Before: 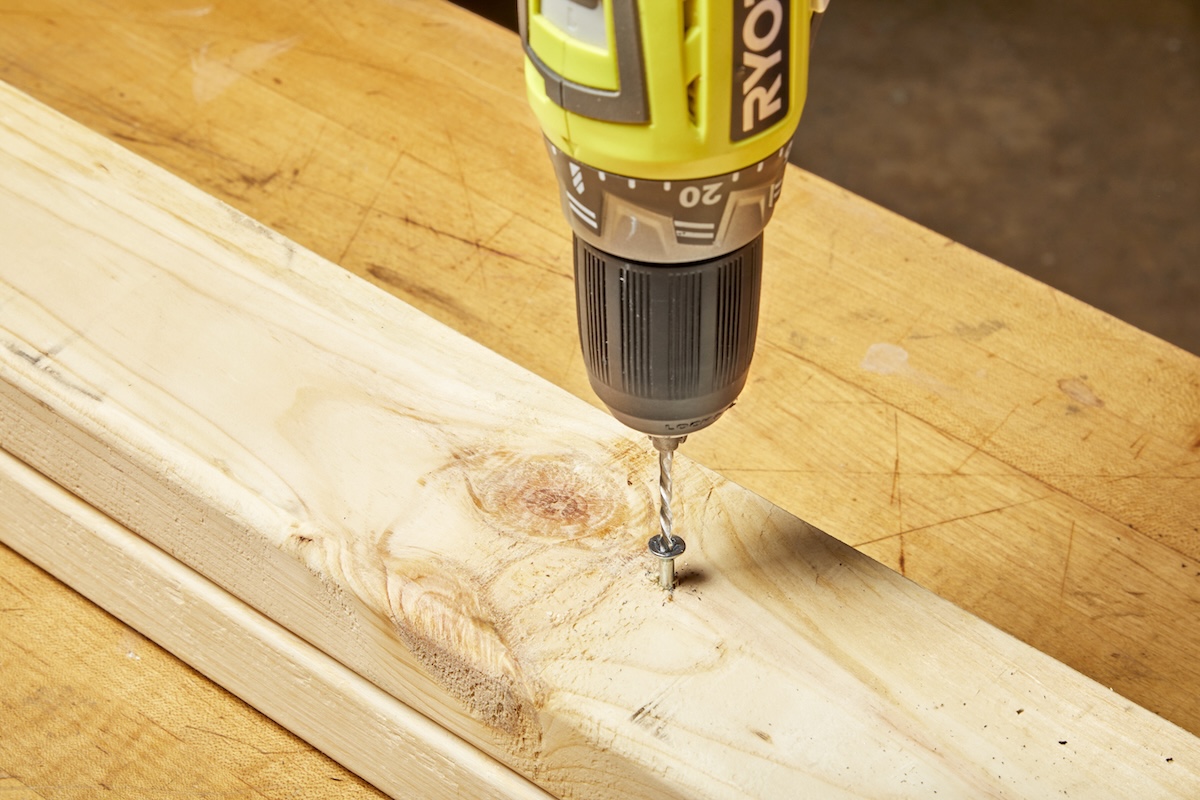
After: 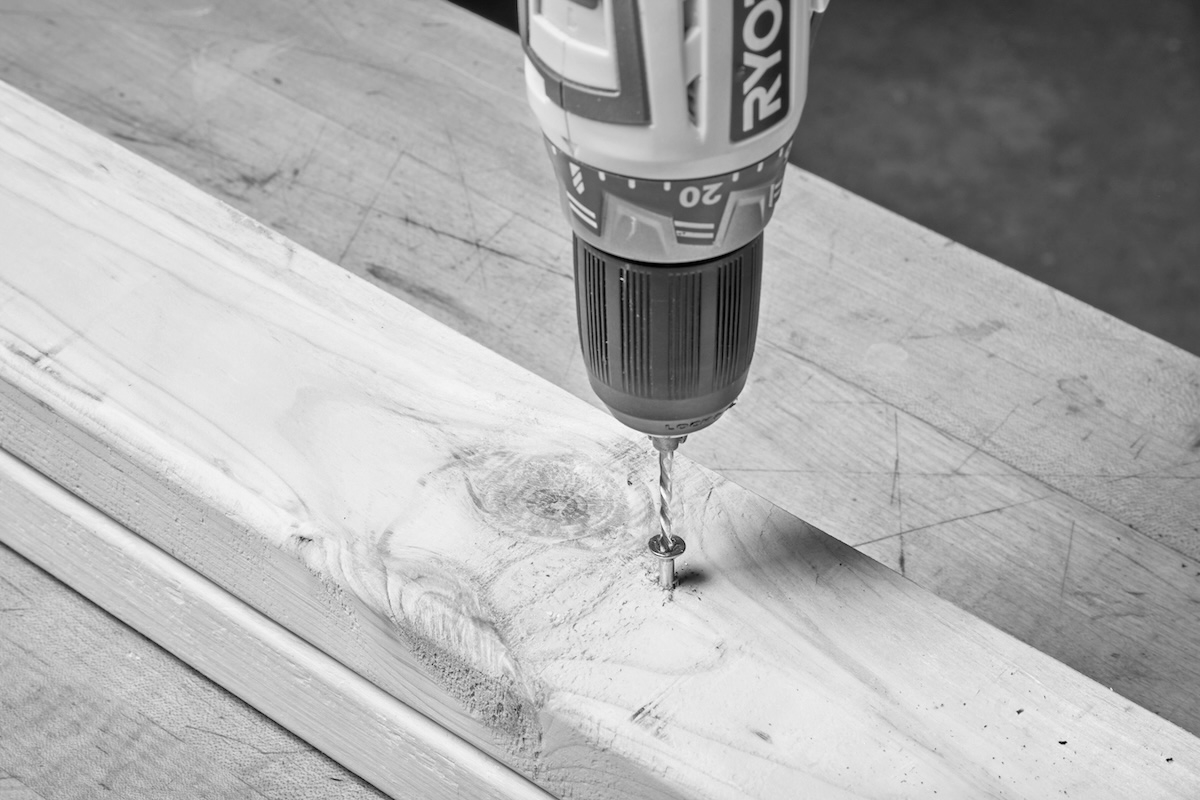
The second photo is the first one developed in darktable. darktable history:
base curve: curves: ch0 [(0, 0) (0.472, 0.455) (1, 1)], preserve colors none
monochrome: a 16.06, b 15.48, size 1
